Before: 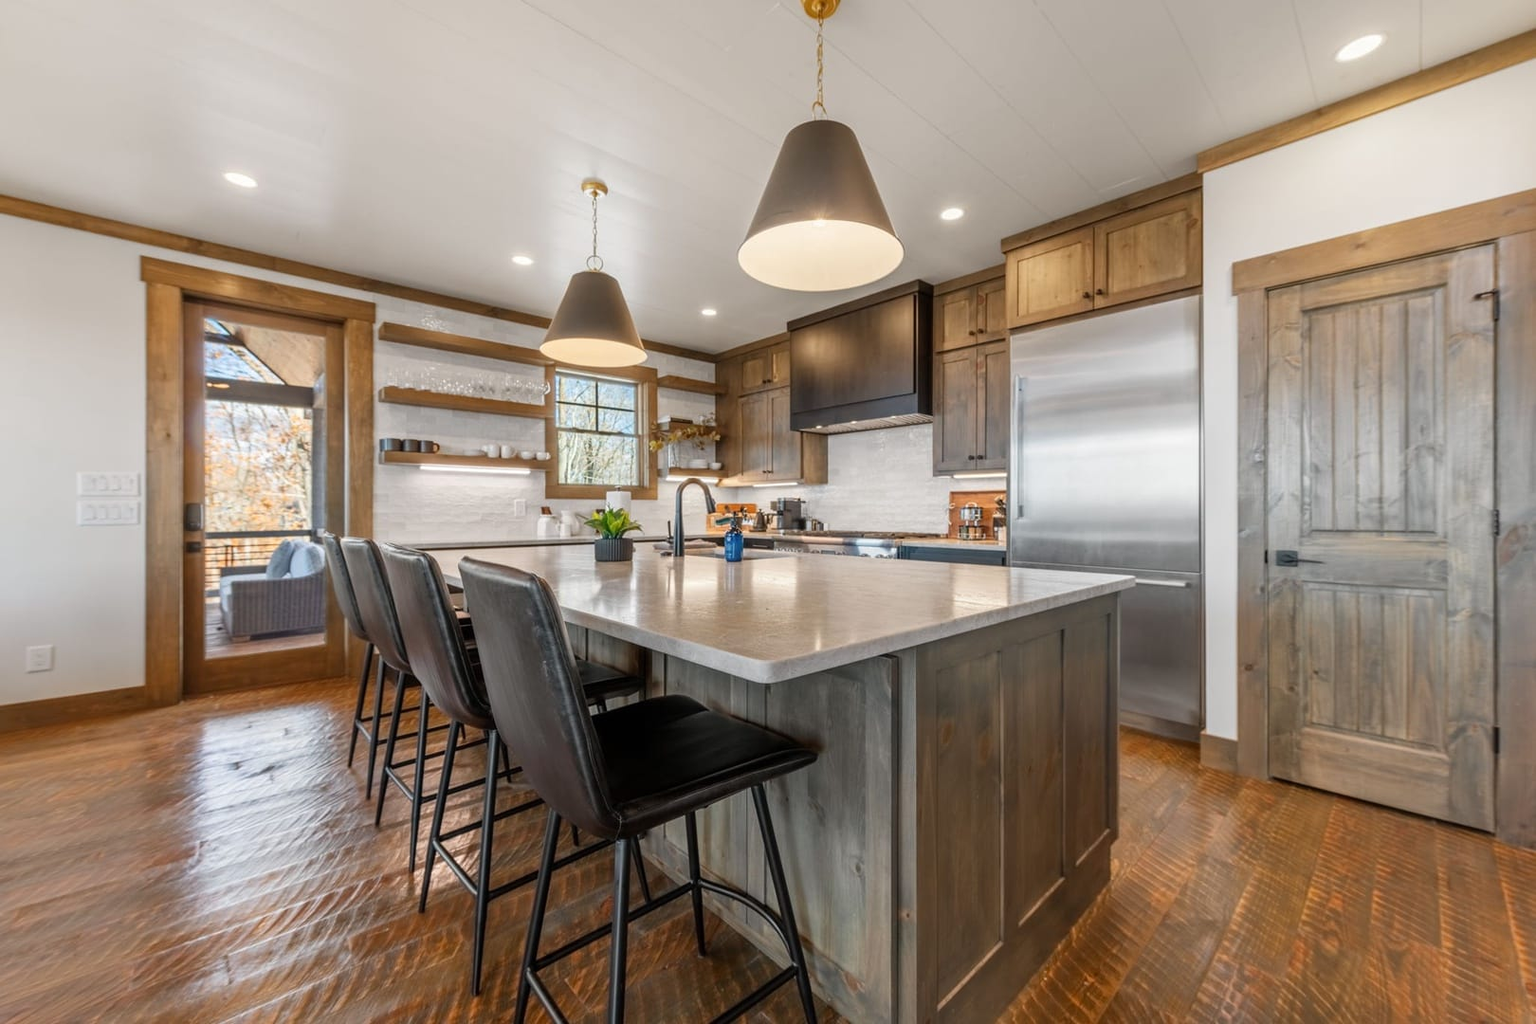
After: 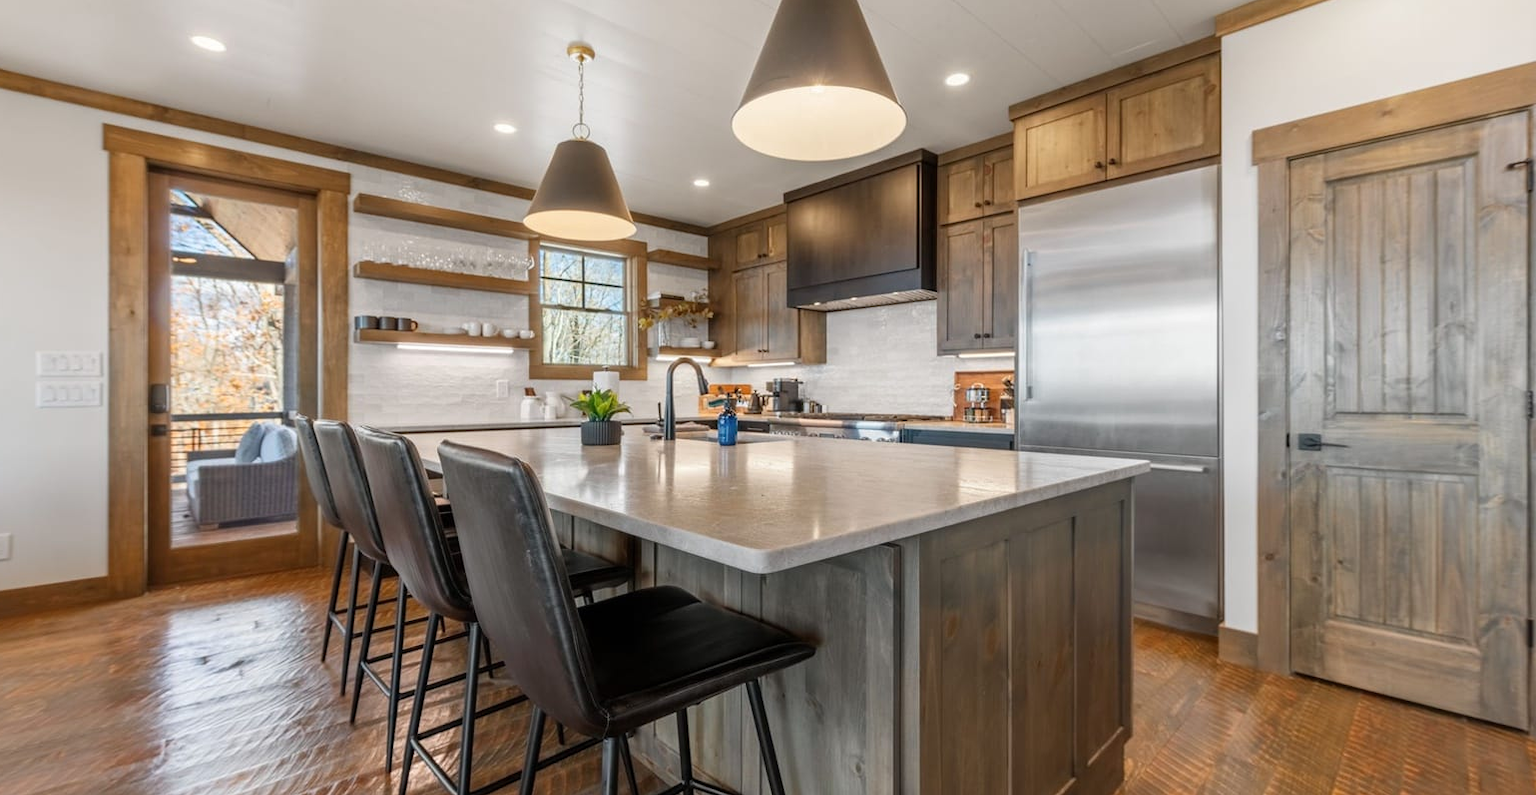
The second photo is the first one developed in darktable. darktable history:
crop and rotate: left 2.827%, top 13.535%, right 2.171%, bottom 12.58%
